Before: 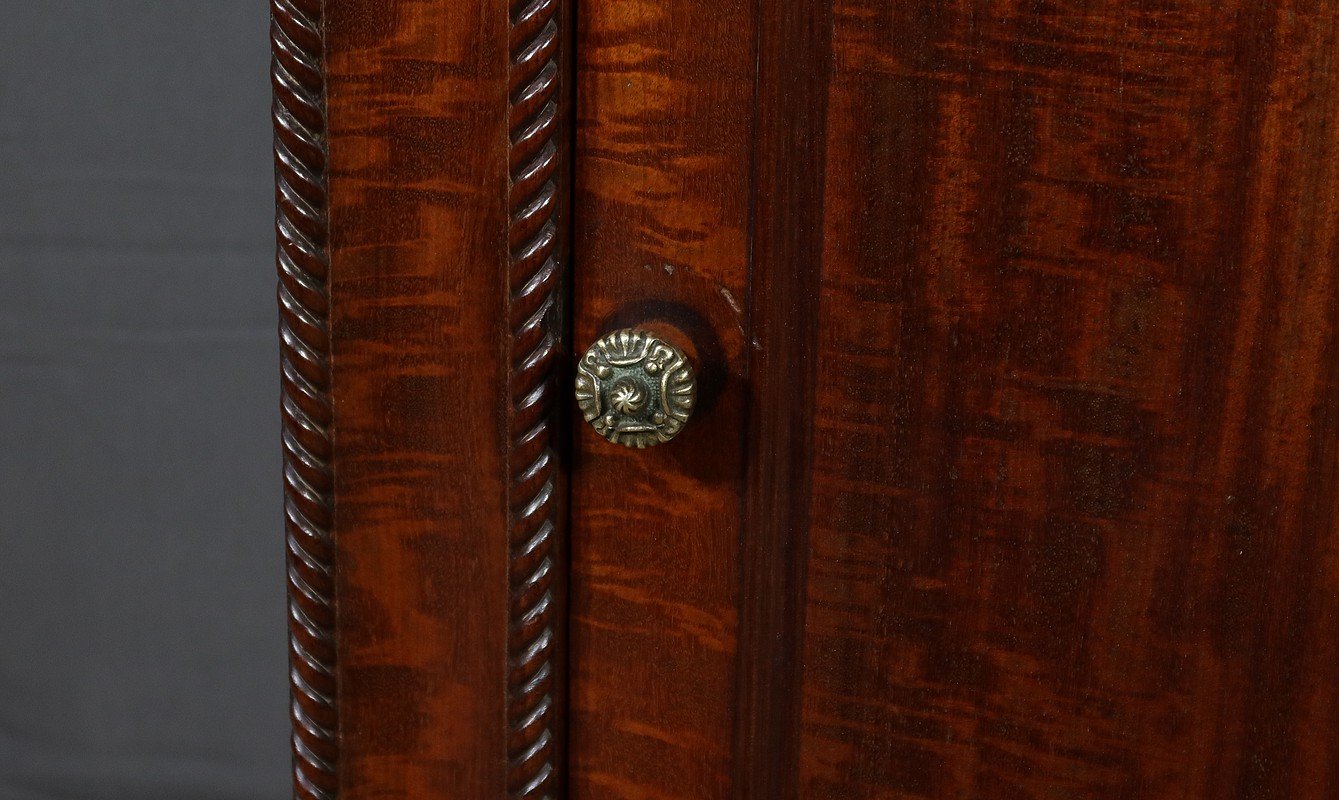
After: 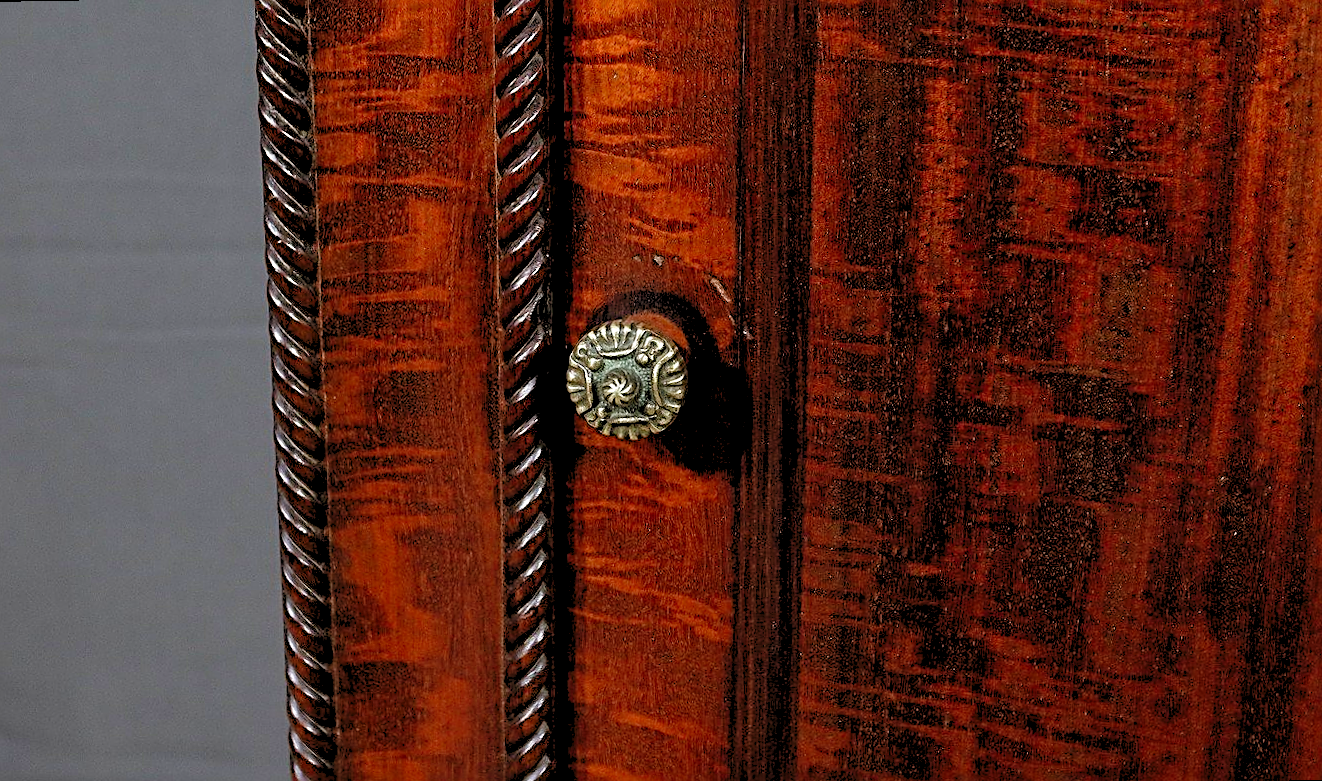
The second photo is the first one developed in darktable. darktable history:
sharpen: radius 2.817, amount 0.715
levels: levels [0.072, 0.414, 0.976]
rotate and perspective: rotation -1°, crop left 0.011, crop right 0.989, crop top 0.025, crop bottom 0.975
